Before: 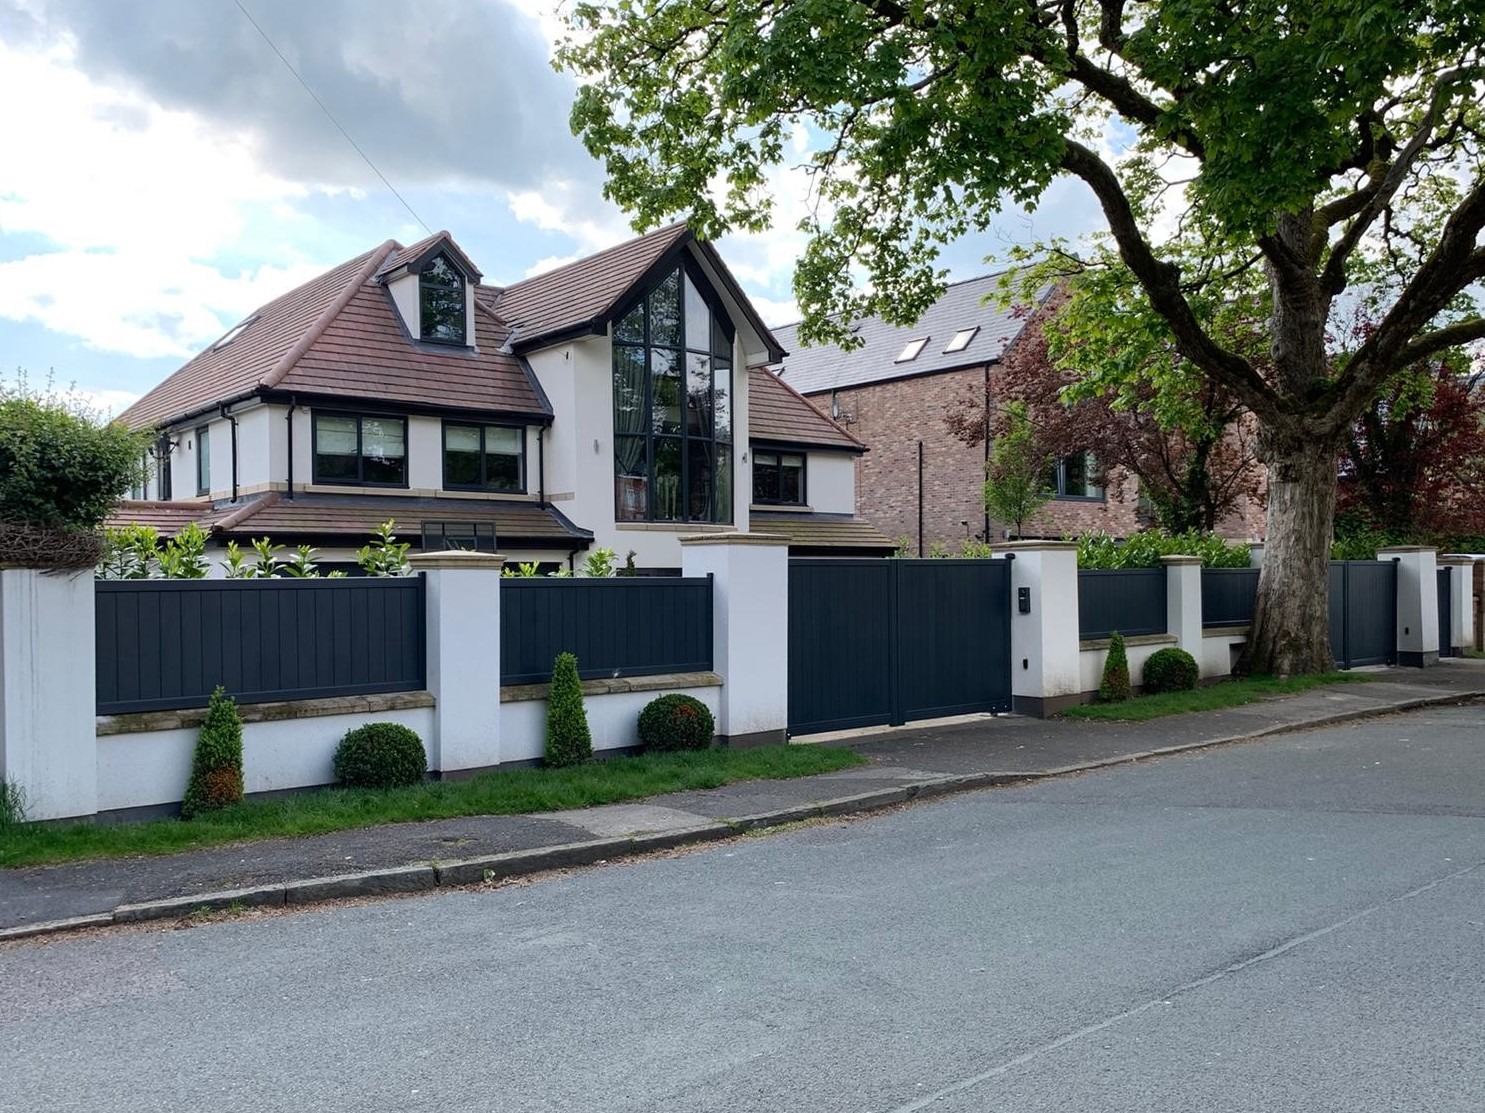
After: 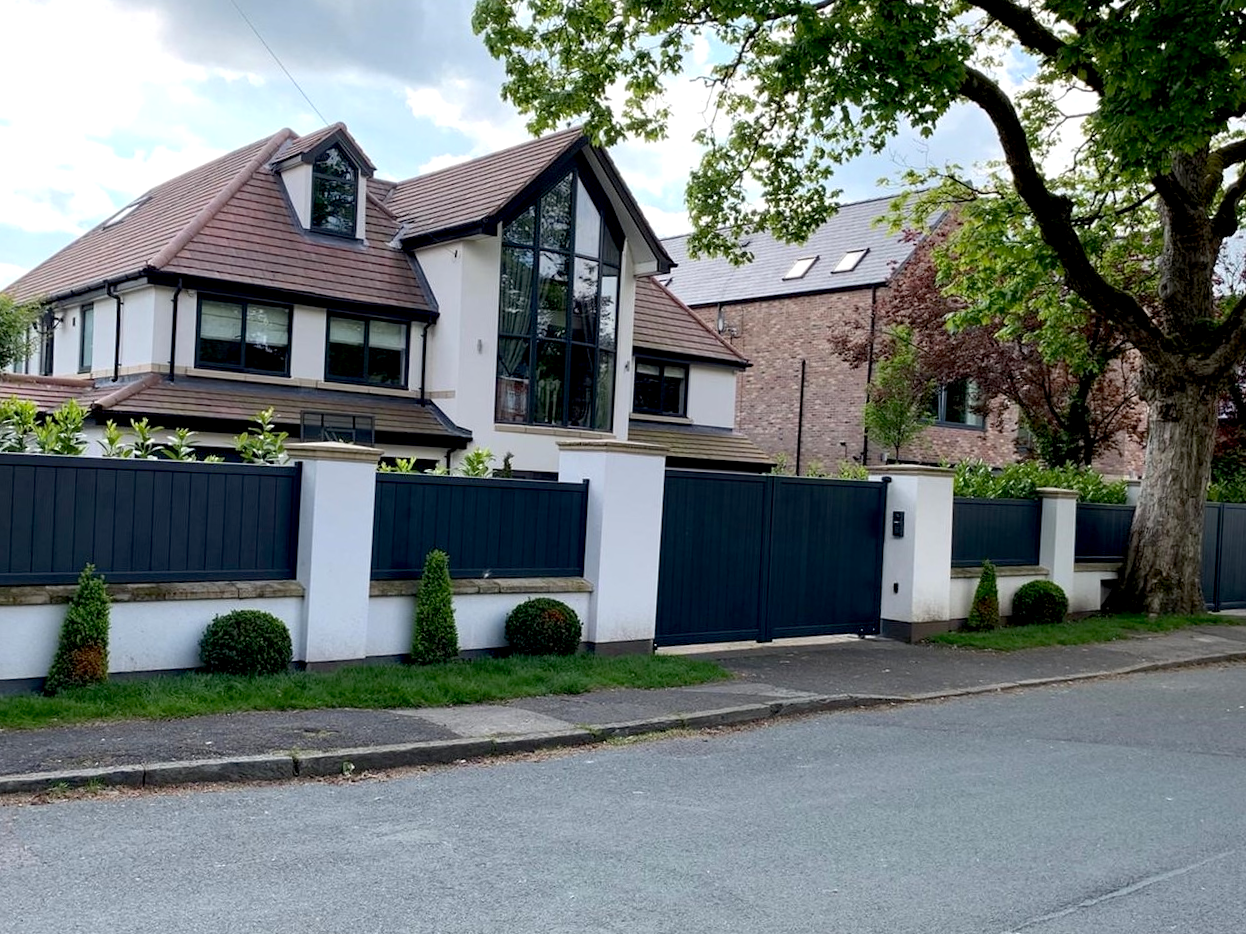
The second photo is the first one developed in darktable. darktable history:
crop and rotate: angle -3.27°, left 5.211%, top 5.211%, right 4.607%, bottom 4.607%
exposure: black level correction 0.007, exposure 0.159 EV, compensate highlight preservation false
